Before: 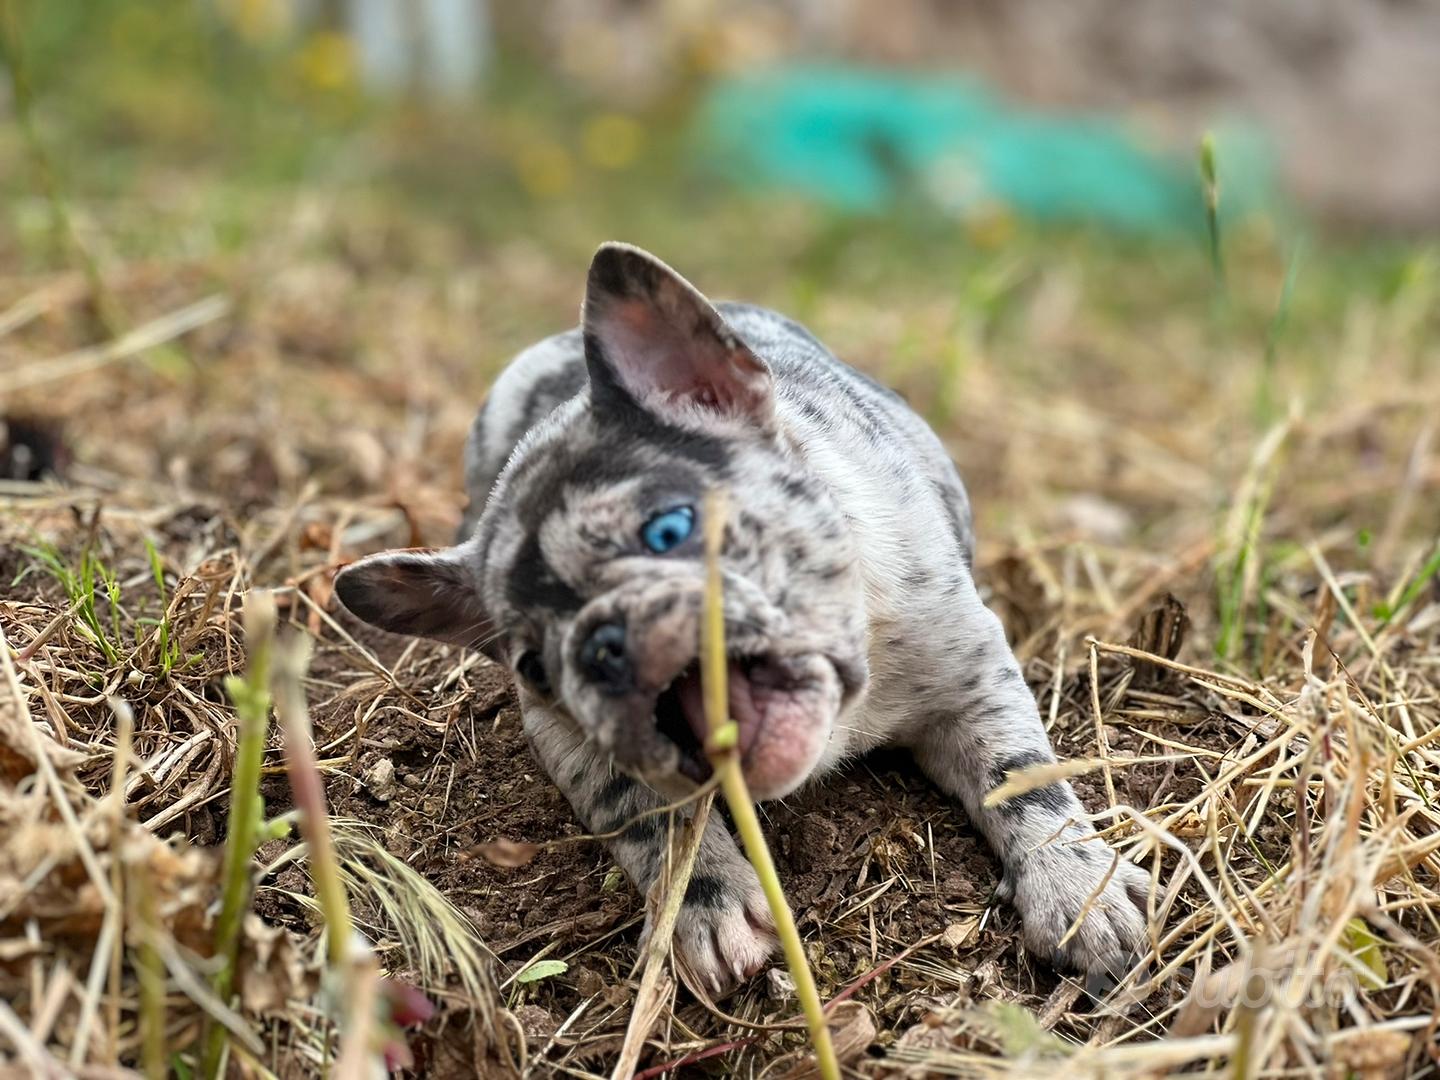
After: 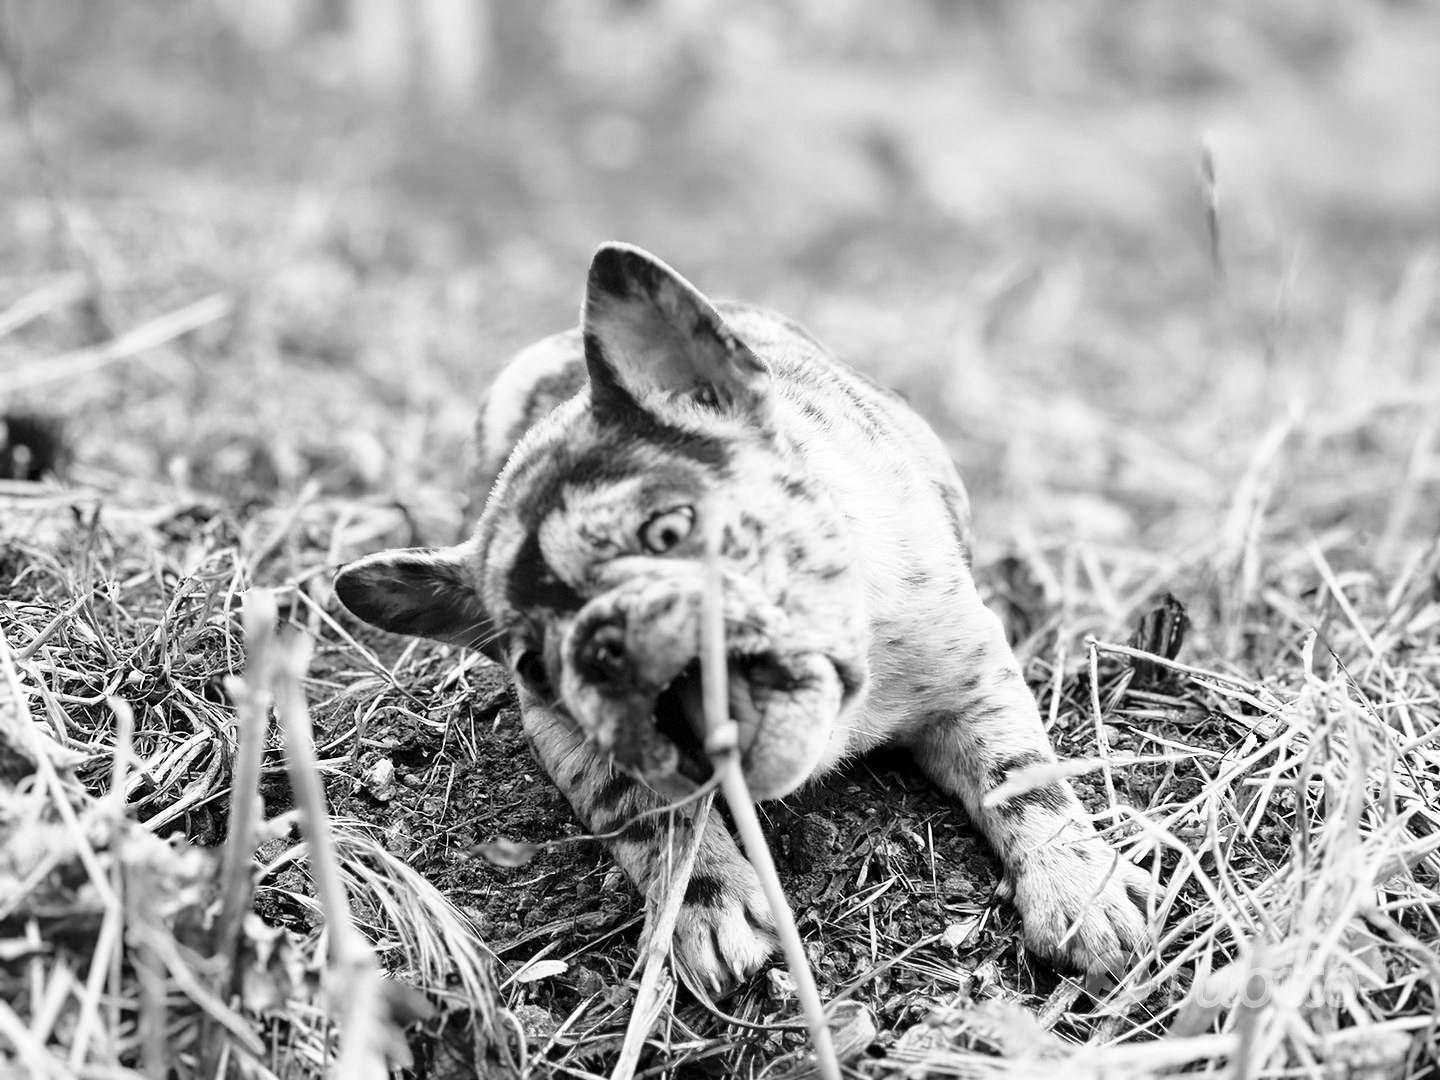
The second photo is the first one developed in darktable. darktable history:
base curve: curves: ch0 [(0, 0) (0.028, 0.03) (0.121, 0.232) (0.46, 0.748) (0.859, 0.968) (1, 1)]
monochrome: on, module defaults
